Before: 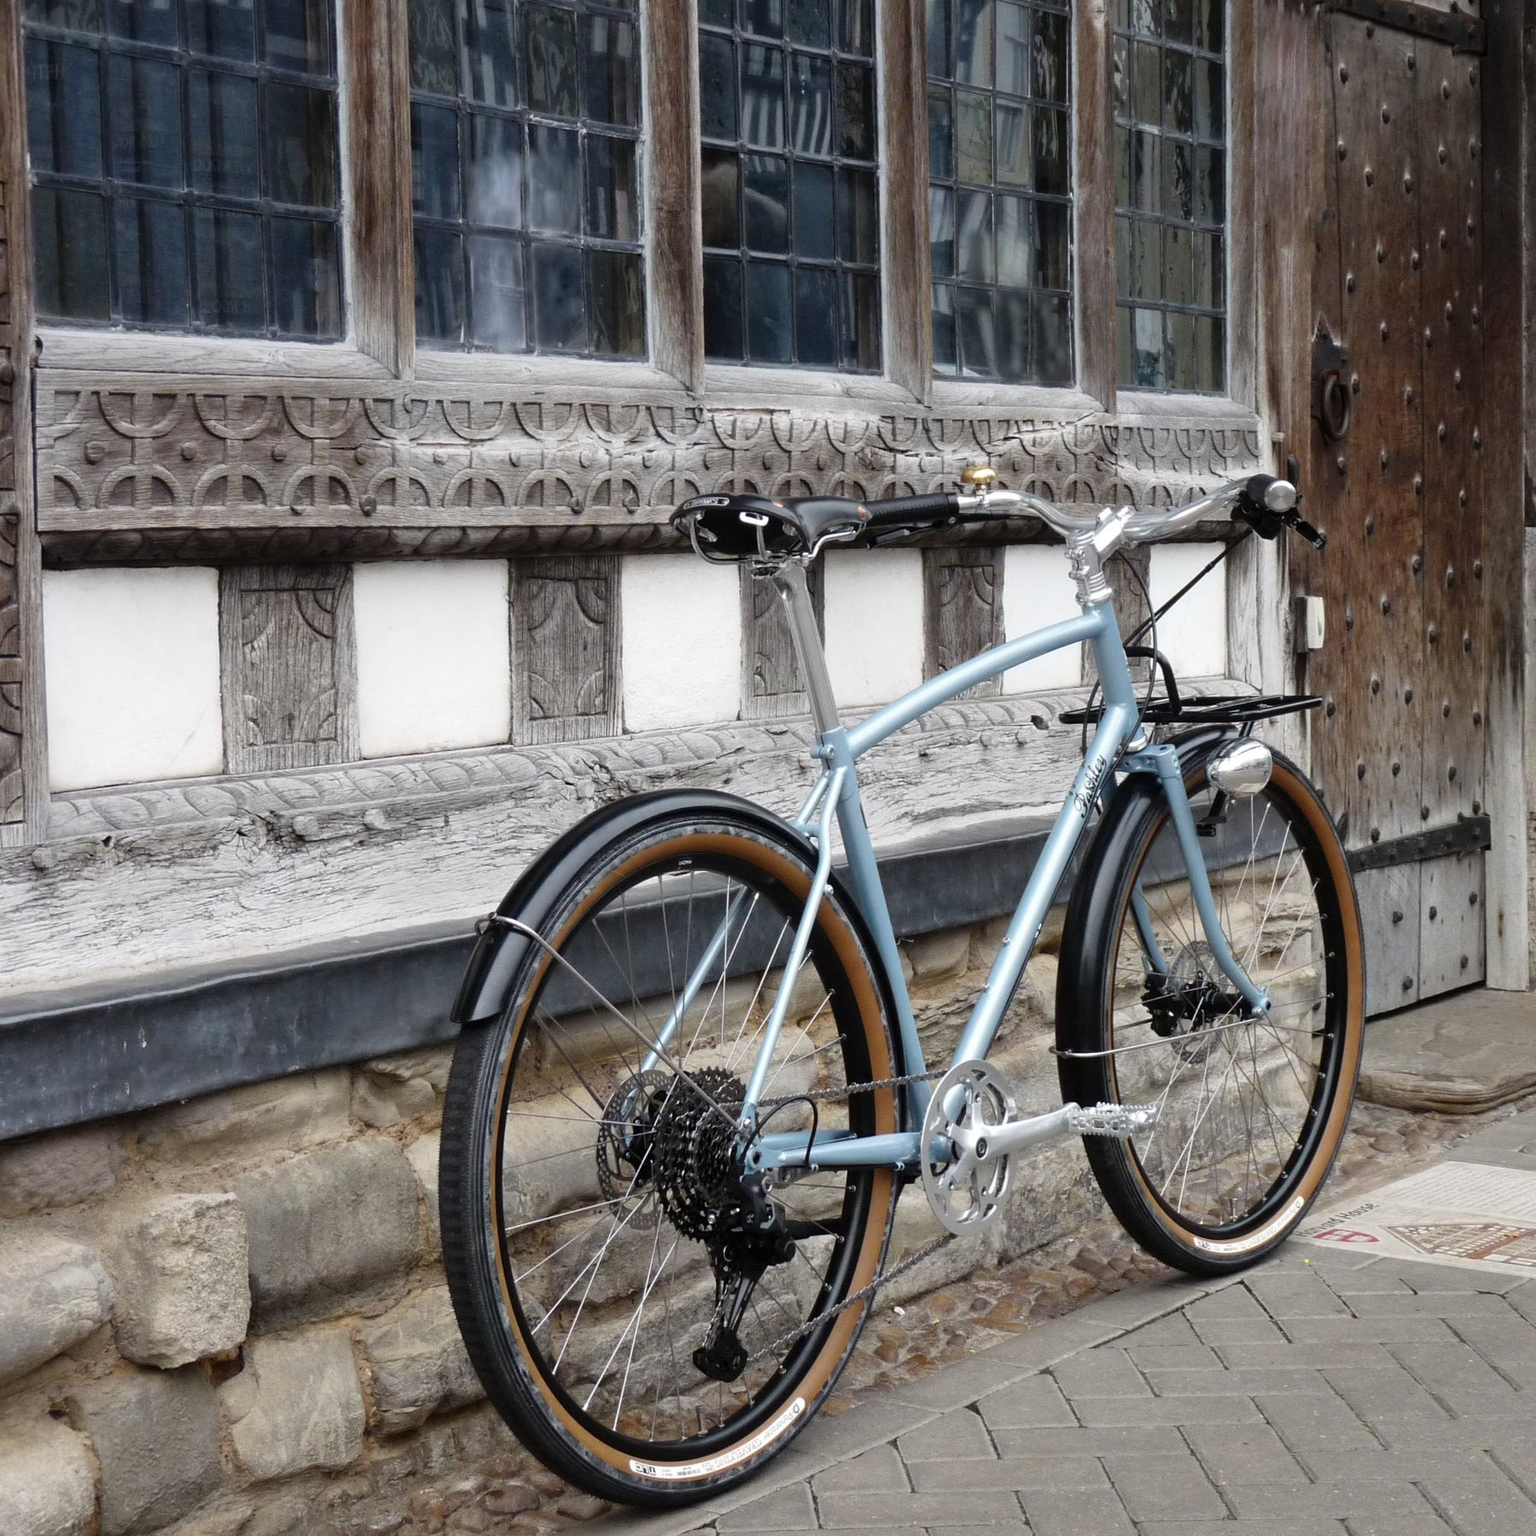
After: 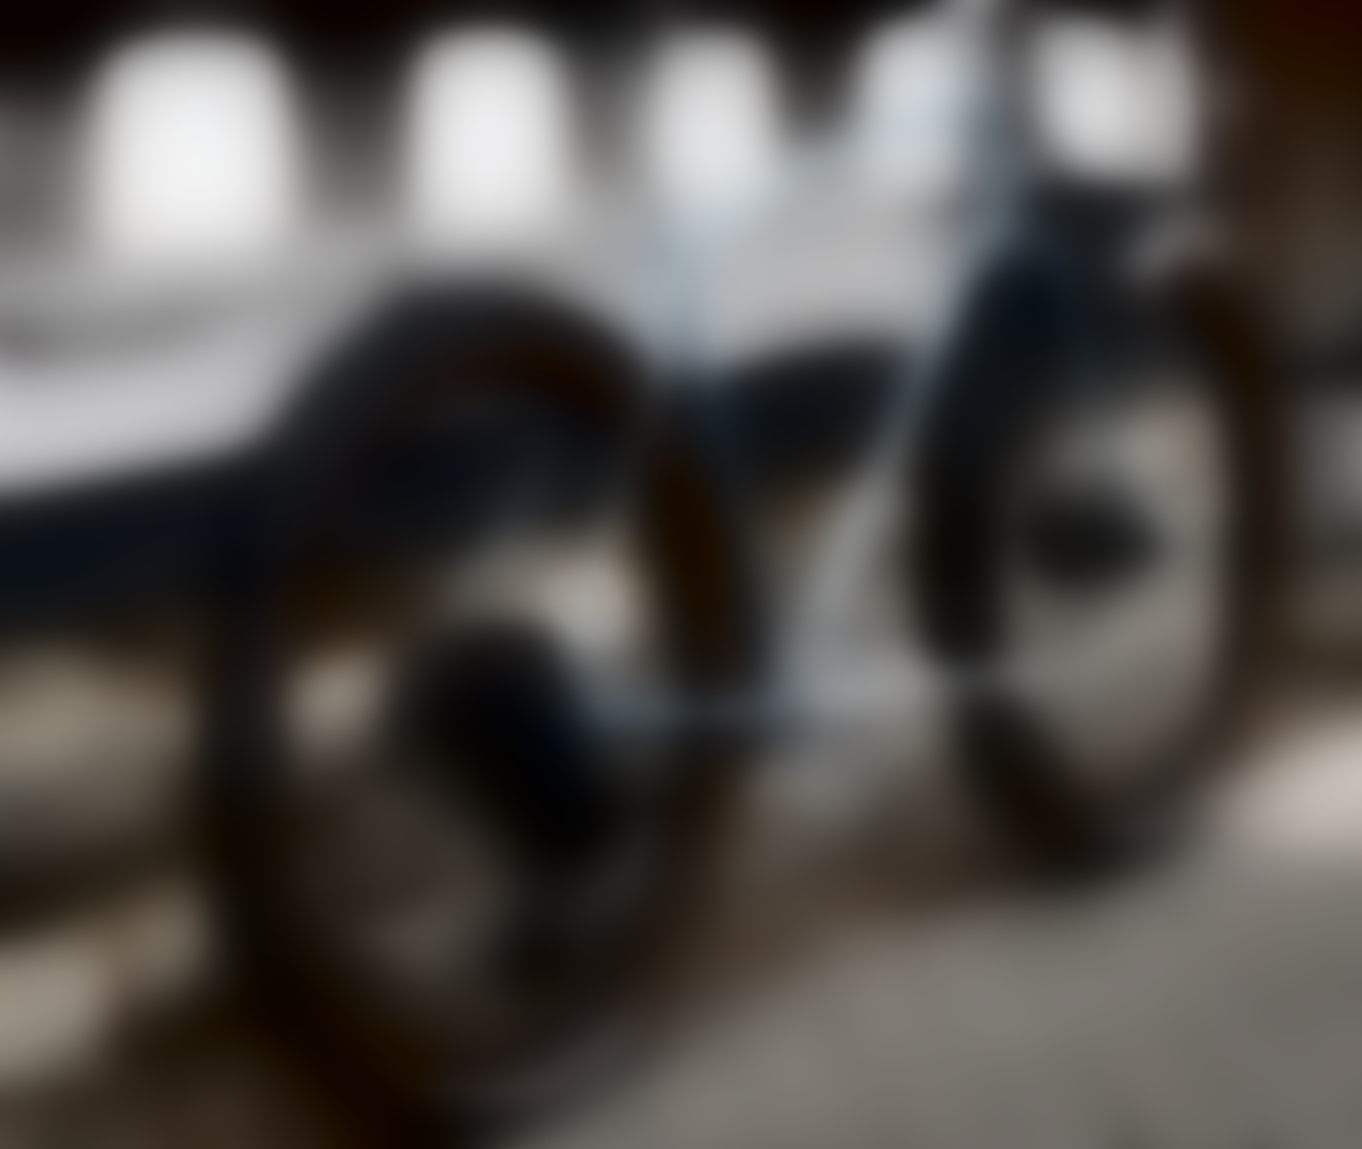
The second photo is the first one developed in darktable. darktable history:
crop and rotate: left 17.299%, top 35.115%, right 7.015%, bottom 1.024%
lowpass: radius 31.92, contrast 1.72, brightness -0.98, saturation 0.94
shadows and highlights: shadows 37.27, highlights -28.18, soften with gaussian
